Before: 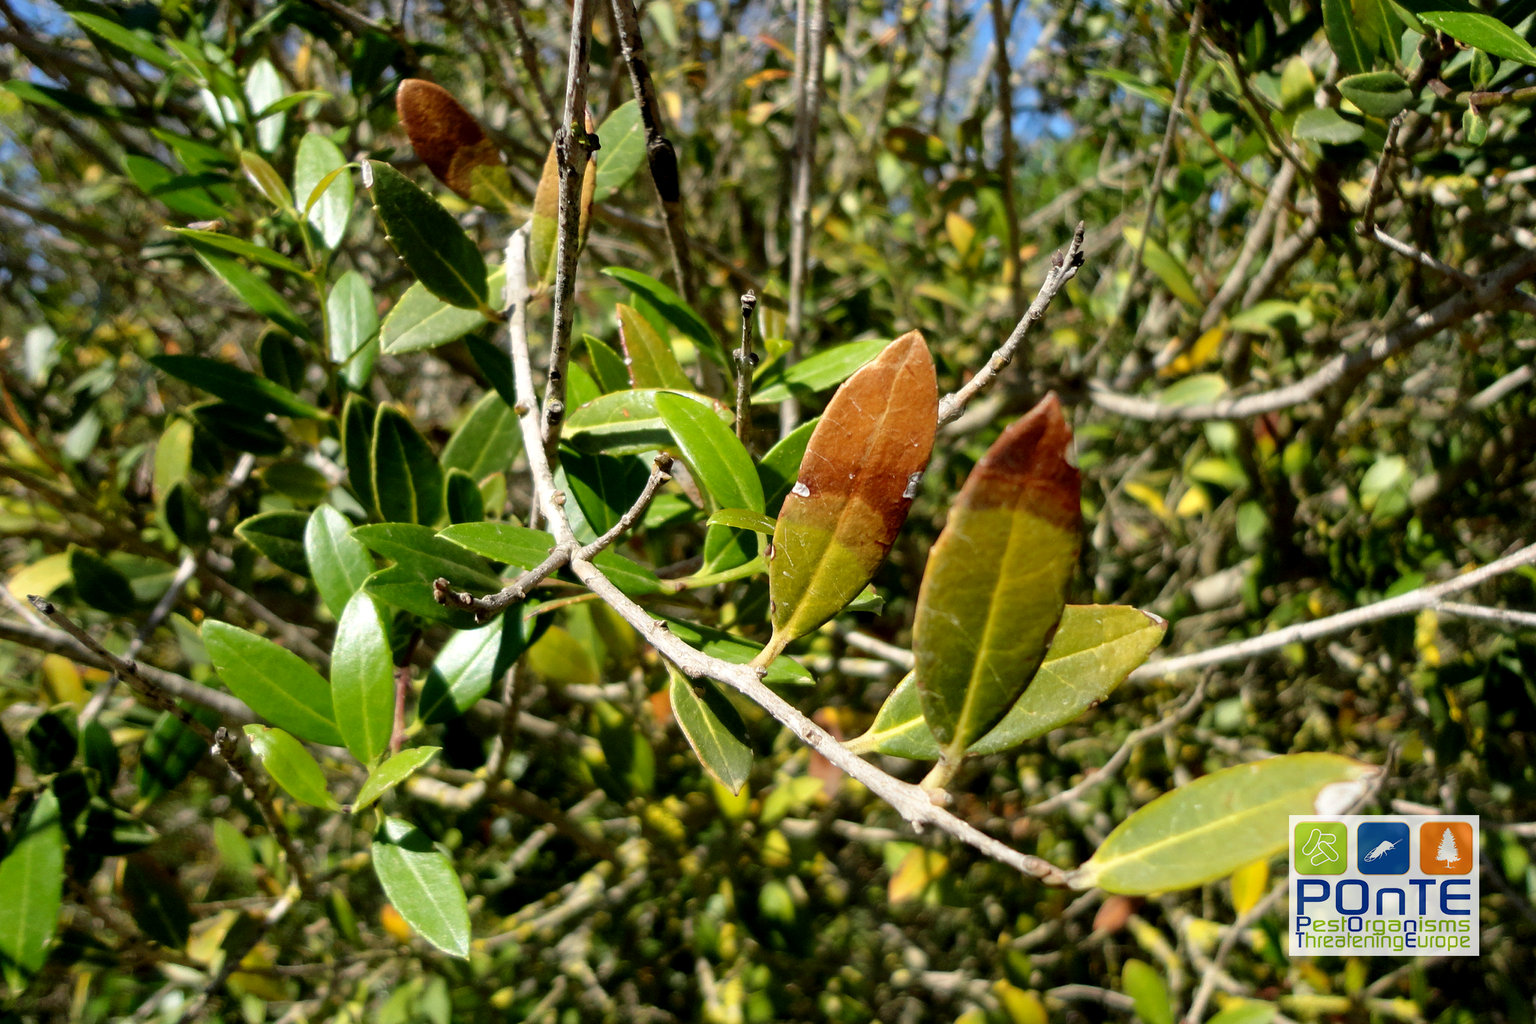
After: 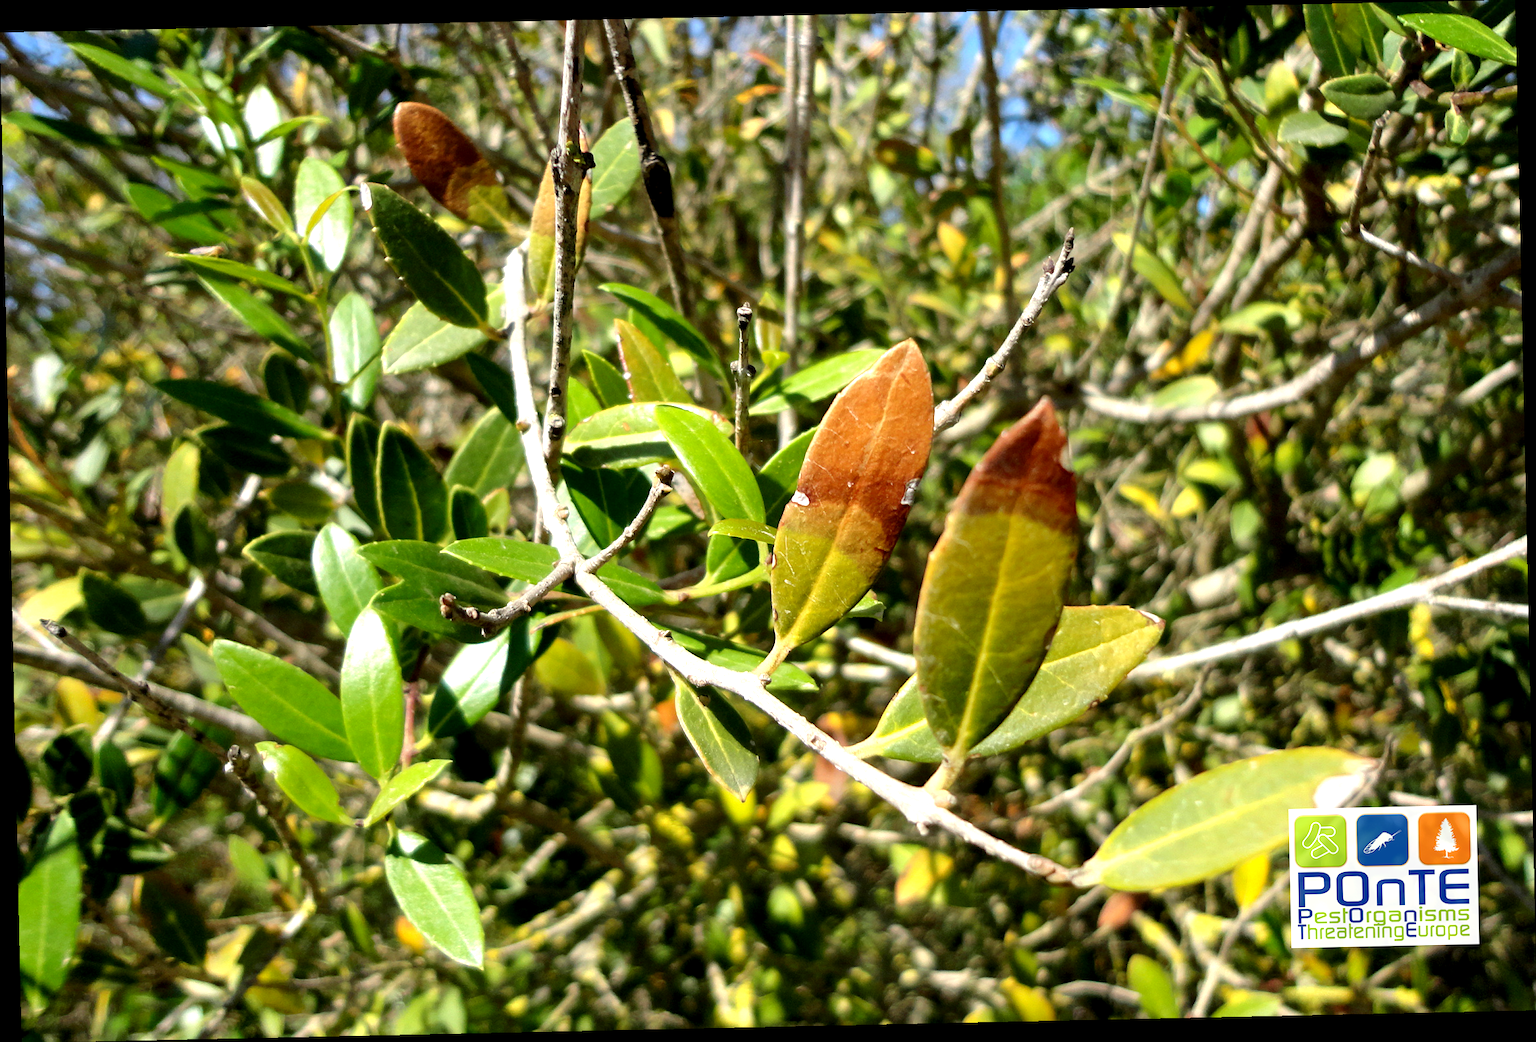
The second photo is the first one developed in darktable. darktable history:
exposure: exposure 0.636 EV, compensate highlight preservation false
rotate and perspective: rotation -1.24°, automatic cropping off
